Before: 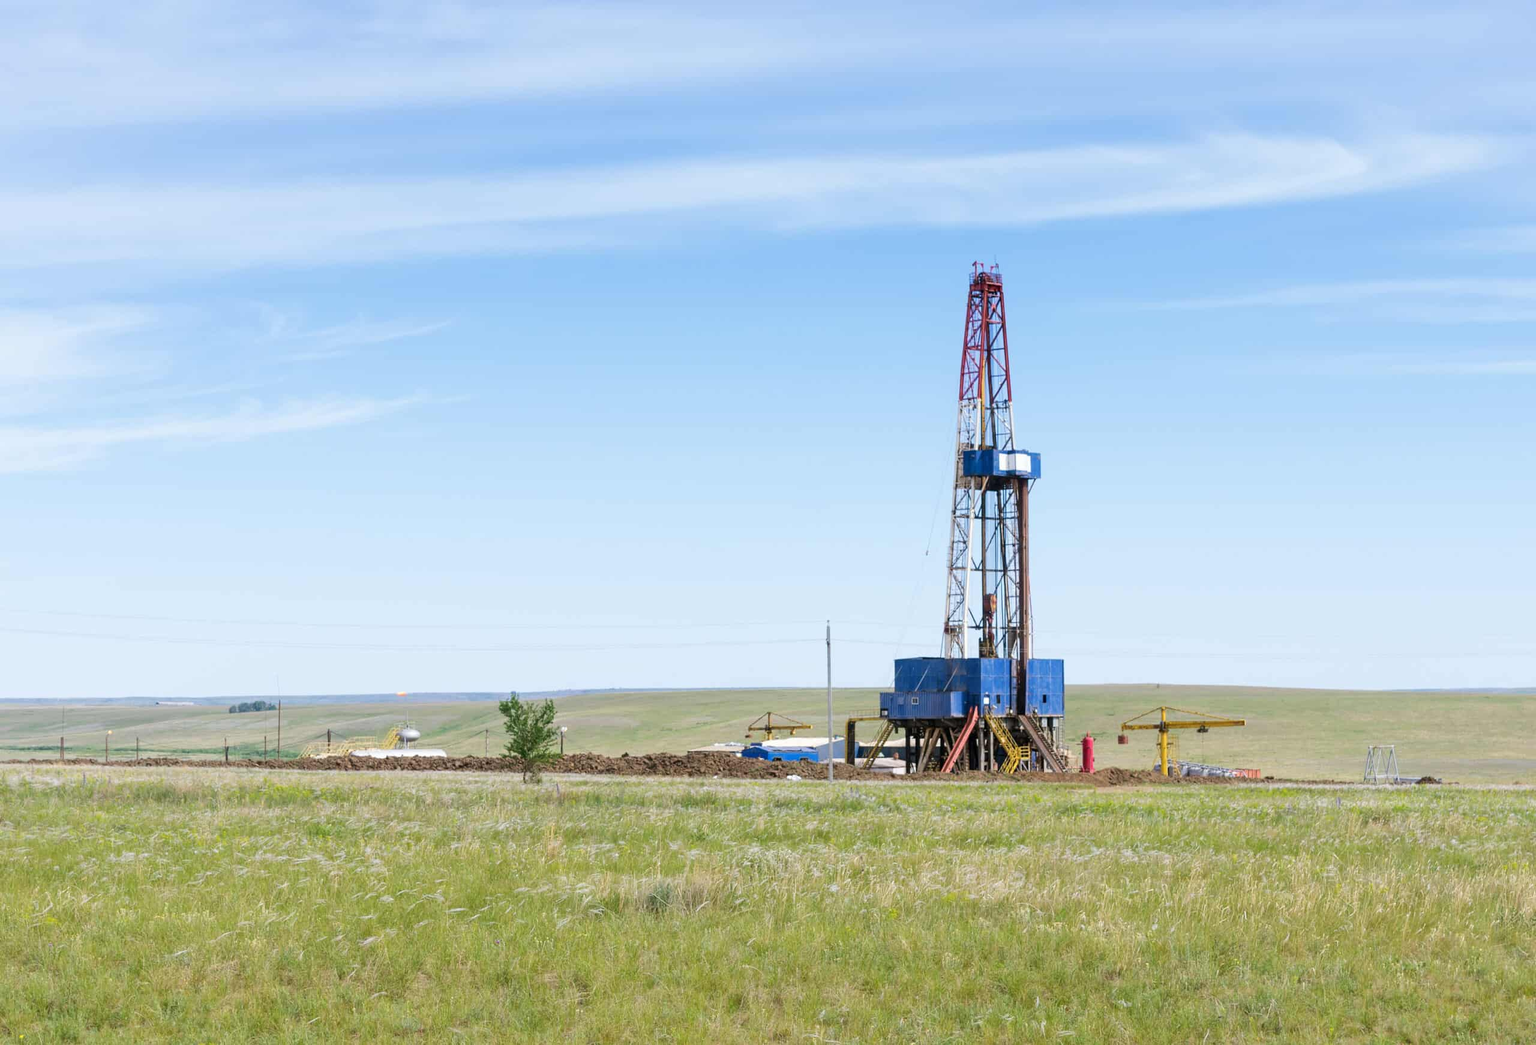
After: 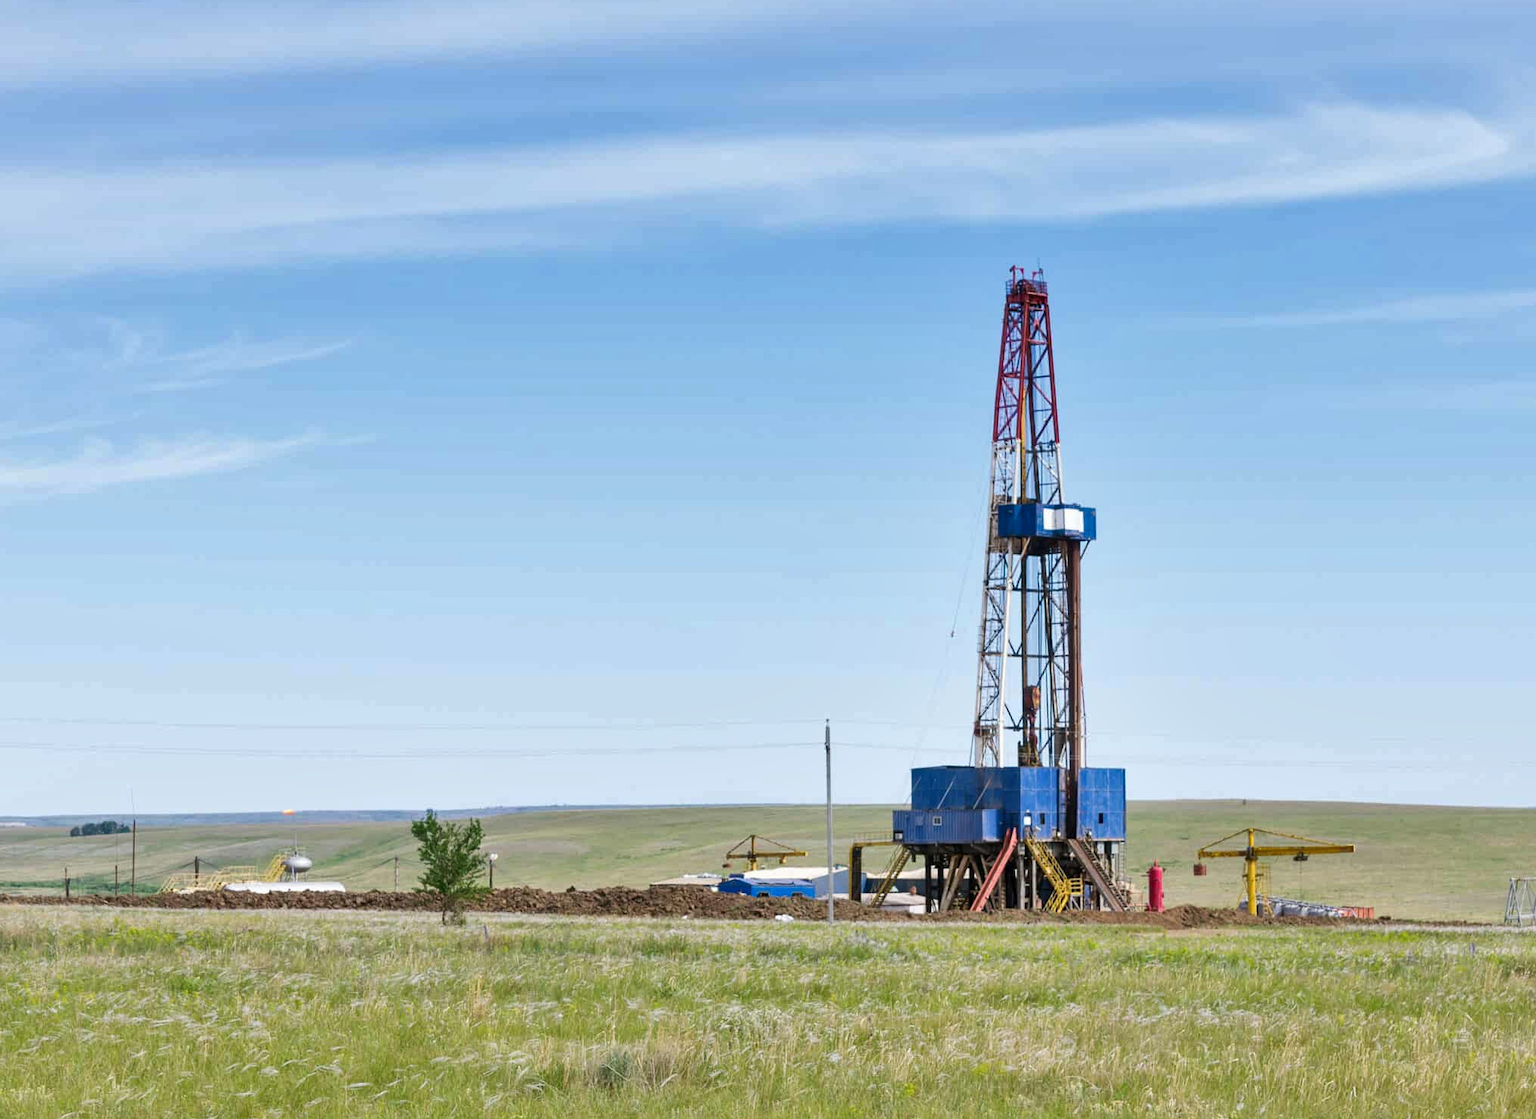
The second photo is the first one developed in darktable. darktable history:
shadows and highlights: soften with gaussian
contrast brightness saturation: contrast 0.045
crop: left 11.29%, top 4.885%, right 9.562%, bottom 10.245%
